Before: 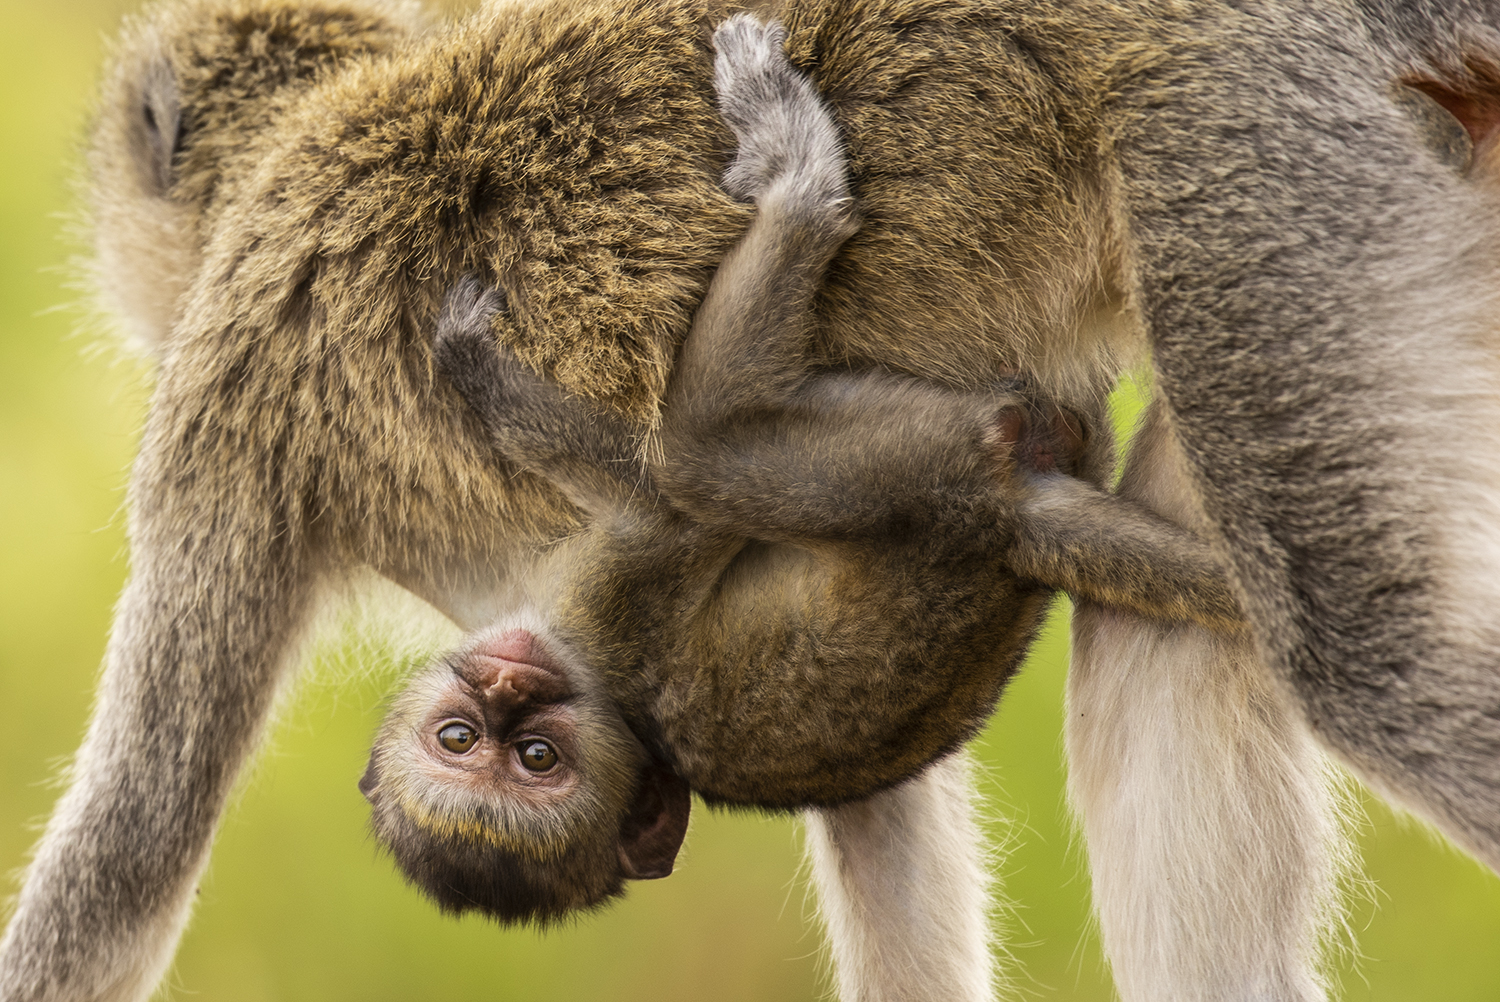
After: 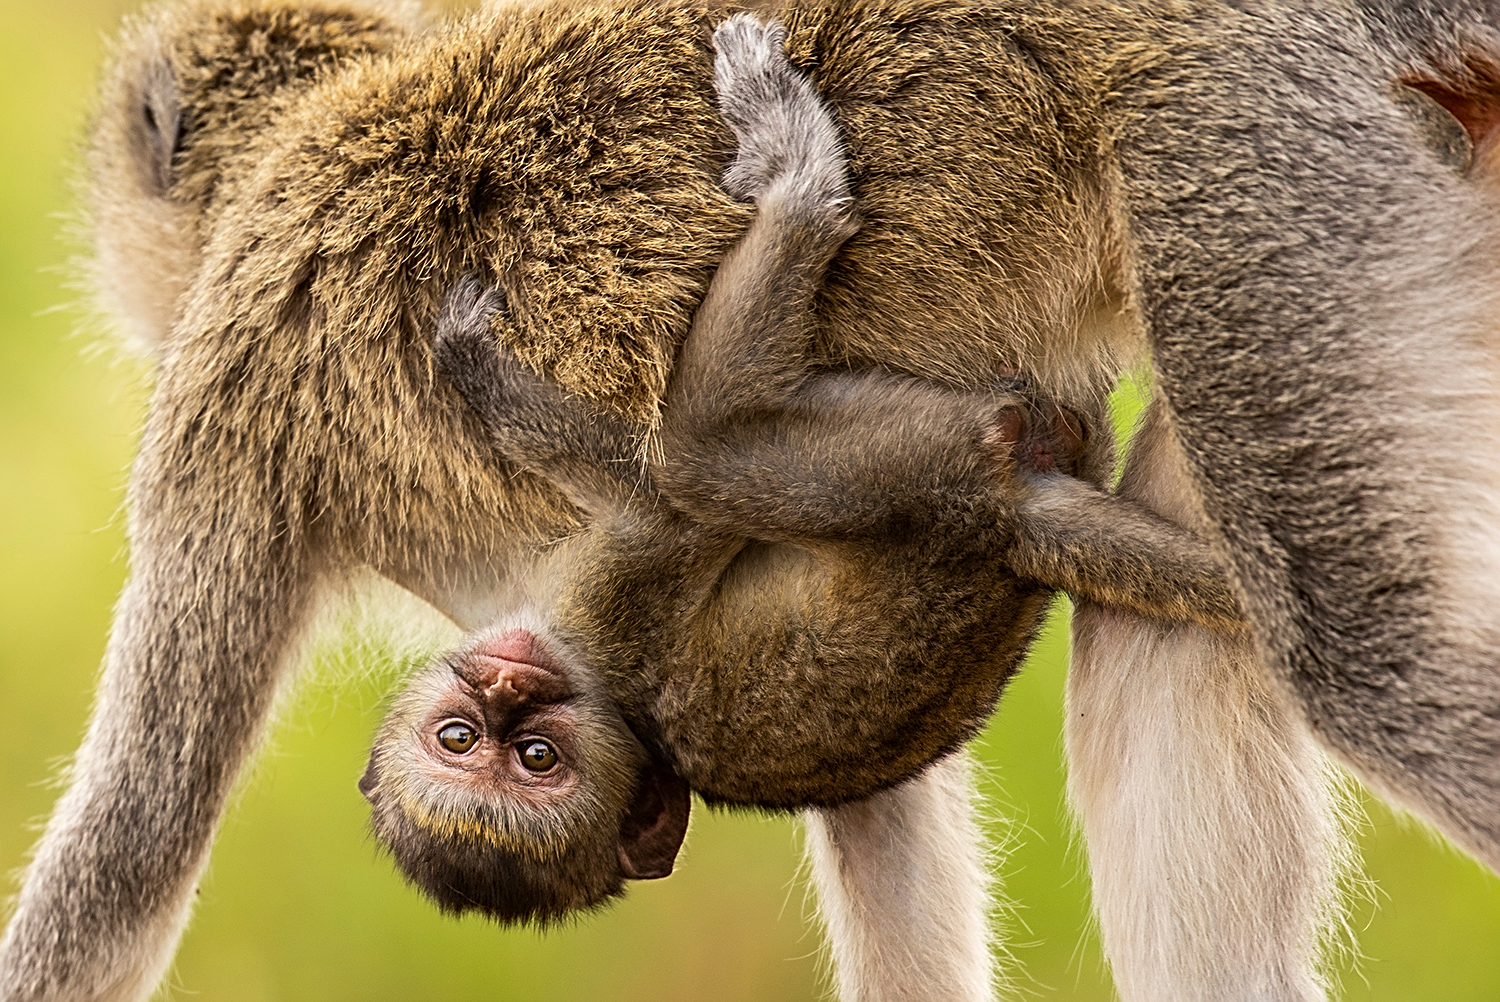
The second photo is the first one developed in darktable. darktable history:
white balance: emerald 1
sharpen: radius 3.025, amount 0.757
contrast brightness saturation: contrast 0.05
